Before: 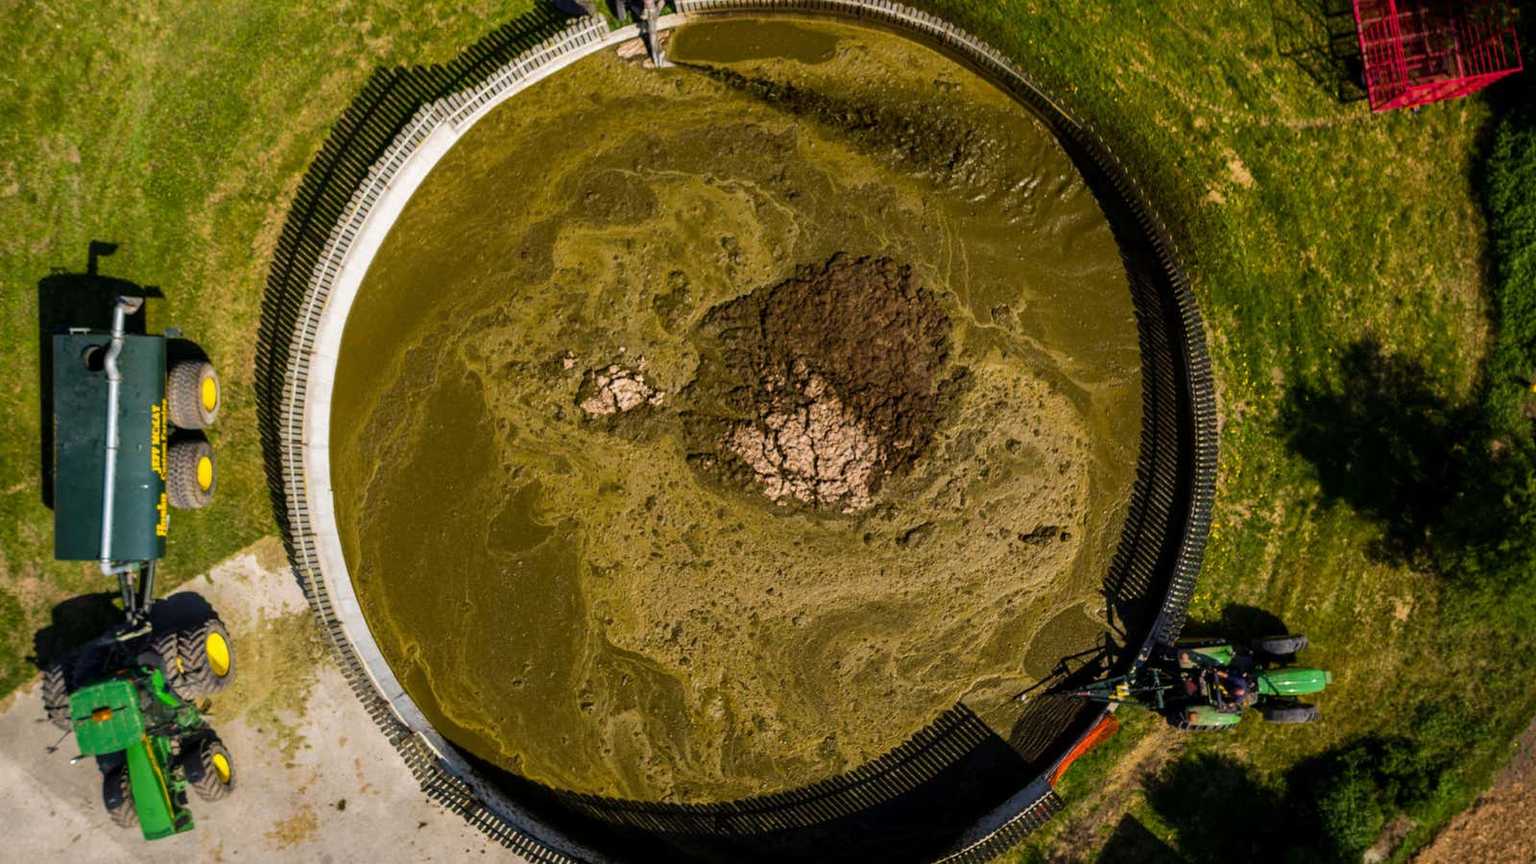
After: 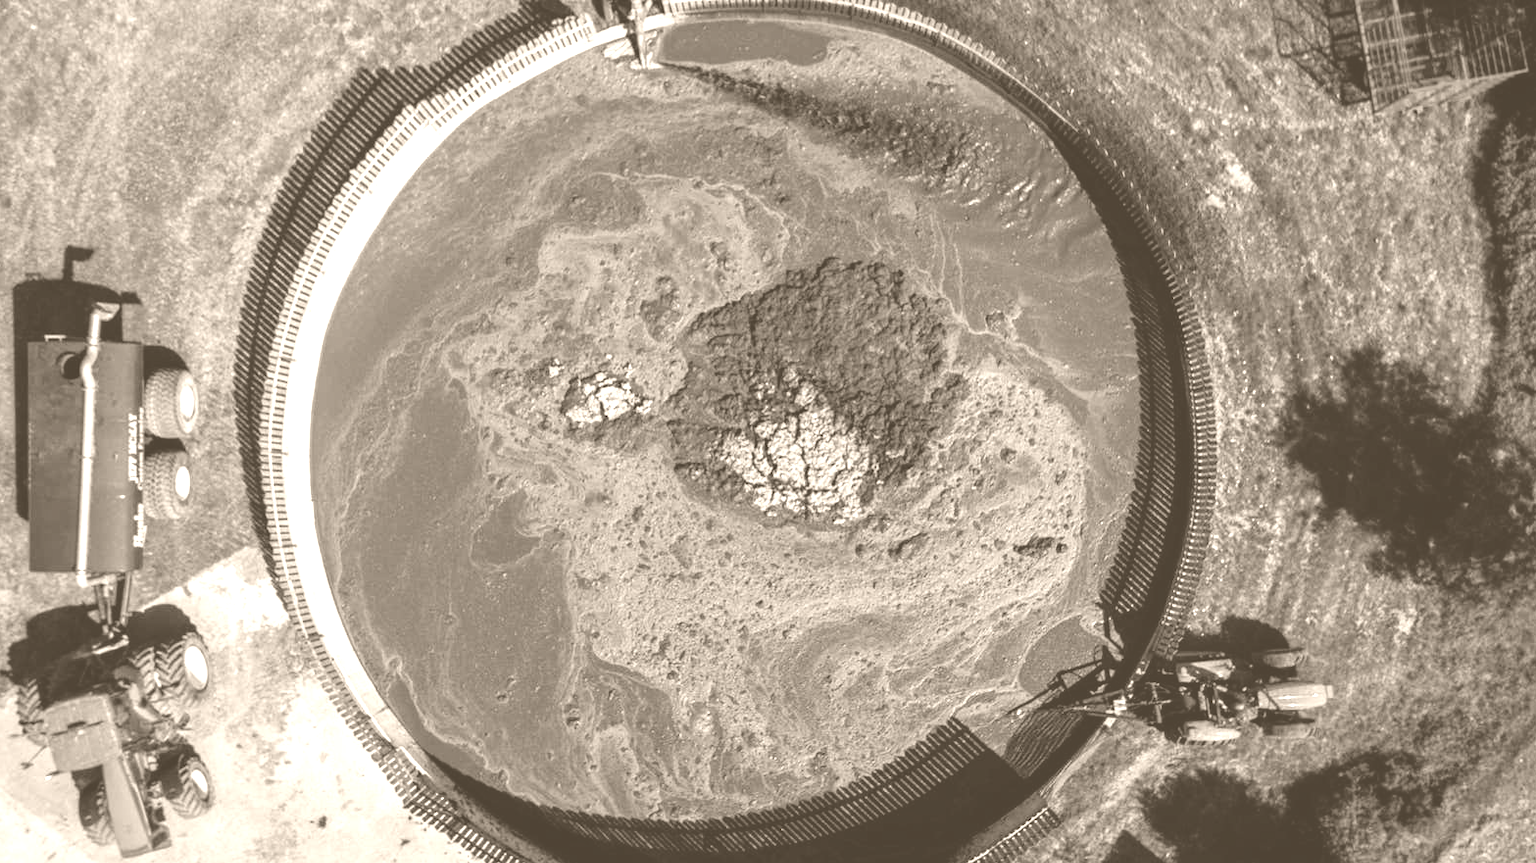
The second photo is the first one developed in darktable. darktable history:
colorize: hue 34.49°, saturation 35.33%, source mix 100%, version 1
crop: left 1.743%, right 0.268%, bottom 2.011%
